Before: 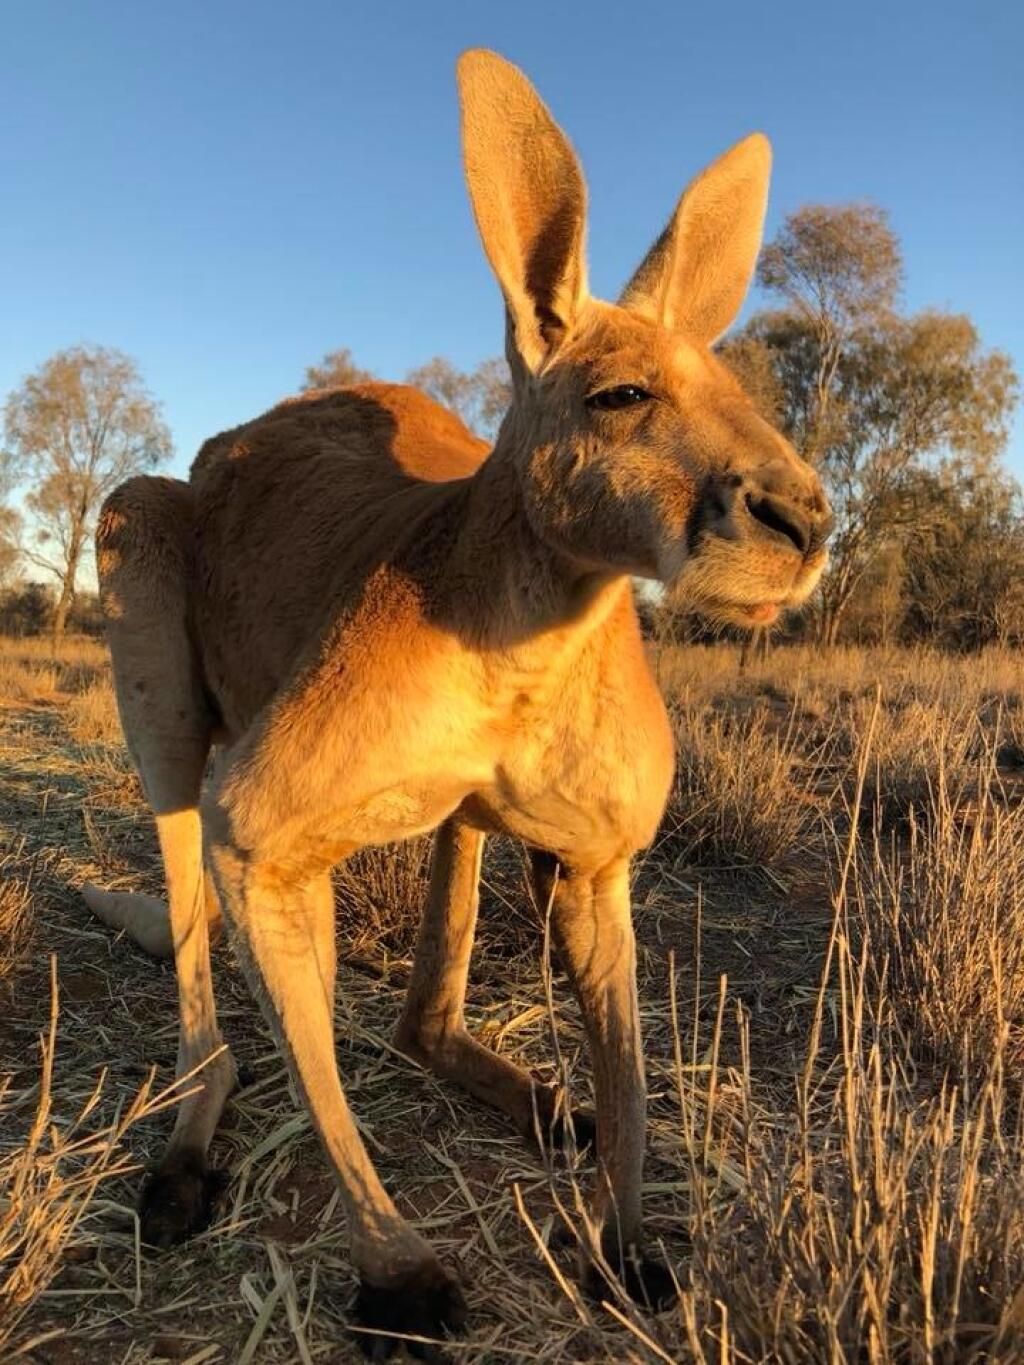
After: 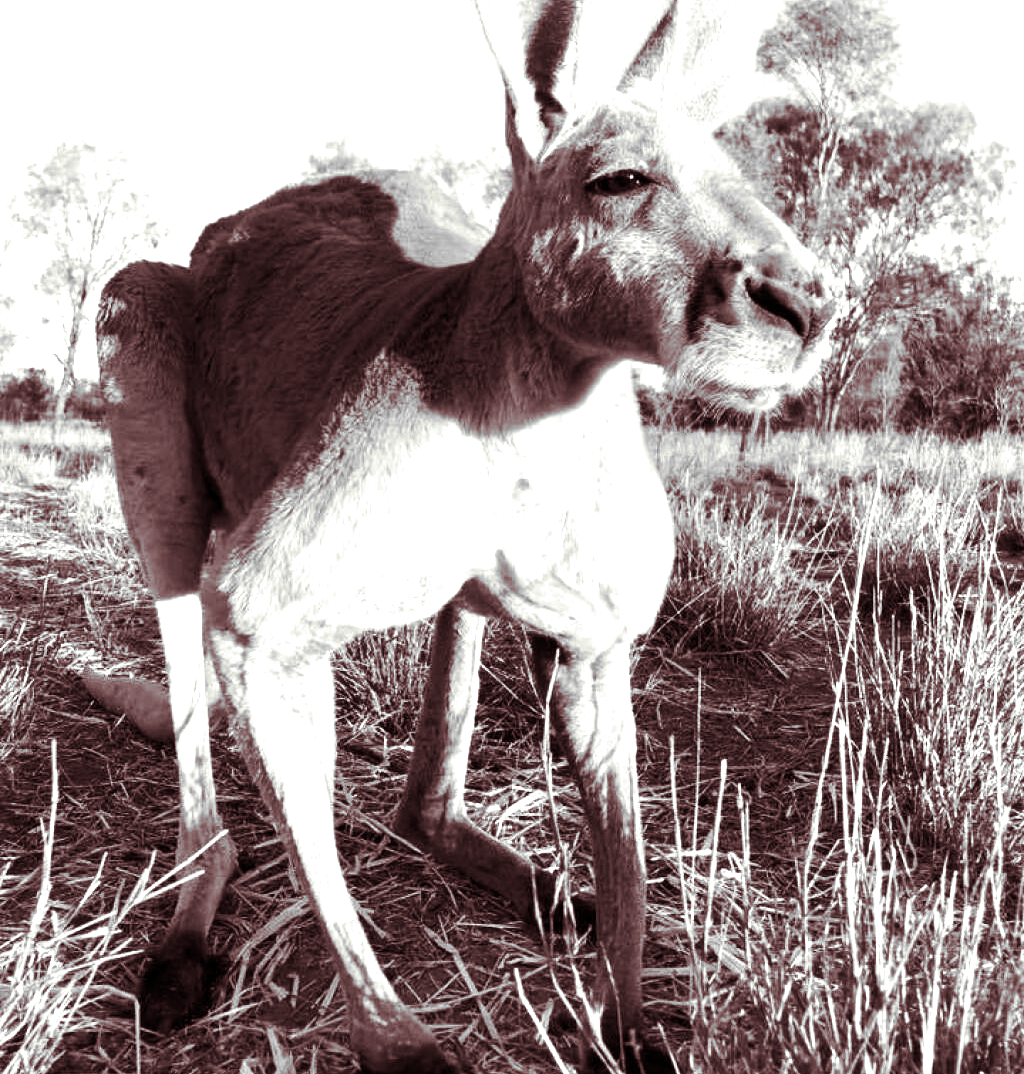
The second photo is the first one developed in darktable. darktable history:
exposure: black level correction 0.001, exposure 0.955 EV, compensate exposure bias true, compensate highlight preservation false
split-toning: on, module defaults
crop and rotate: top 15.774%, bottom 5.506%
tone equalizer: -8 EV -0.75 EV, -7 EV -0.7 EV, -6 EV -0.6 EV, -5 EV -0.4 EV, -3 EV 0.4 EV, -2 EV 0.6 EV, -1 EV 0.7 EV, +0 EV 0.75 EV, edges refinement/feathering 500, mask exposure compensation -1.57 EV, preserve details no
monochrome: on, module defaults
